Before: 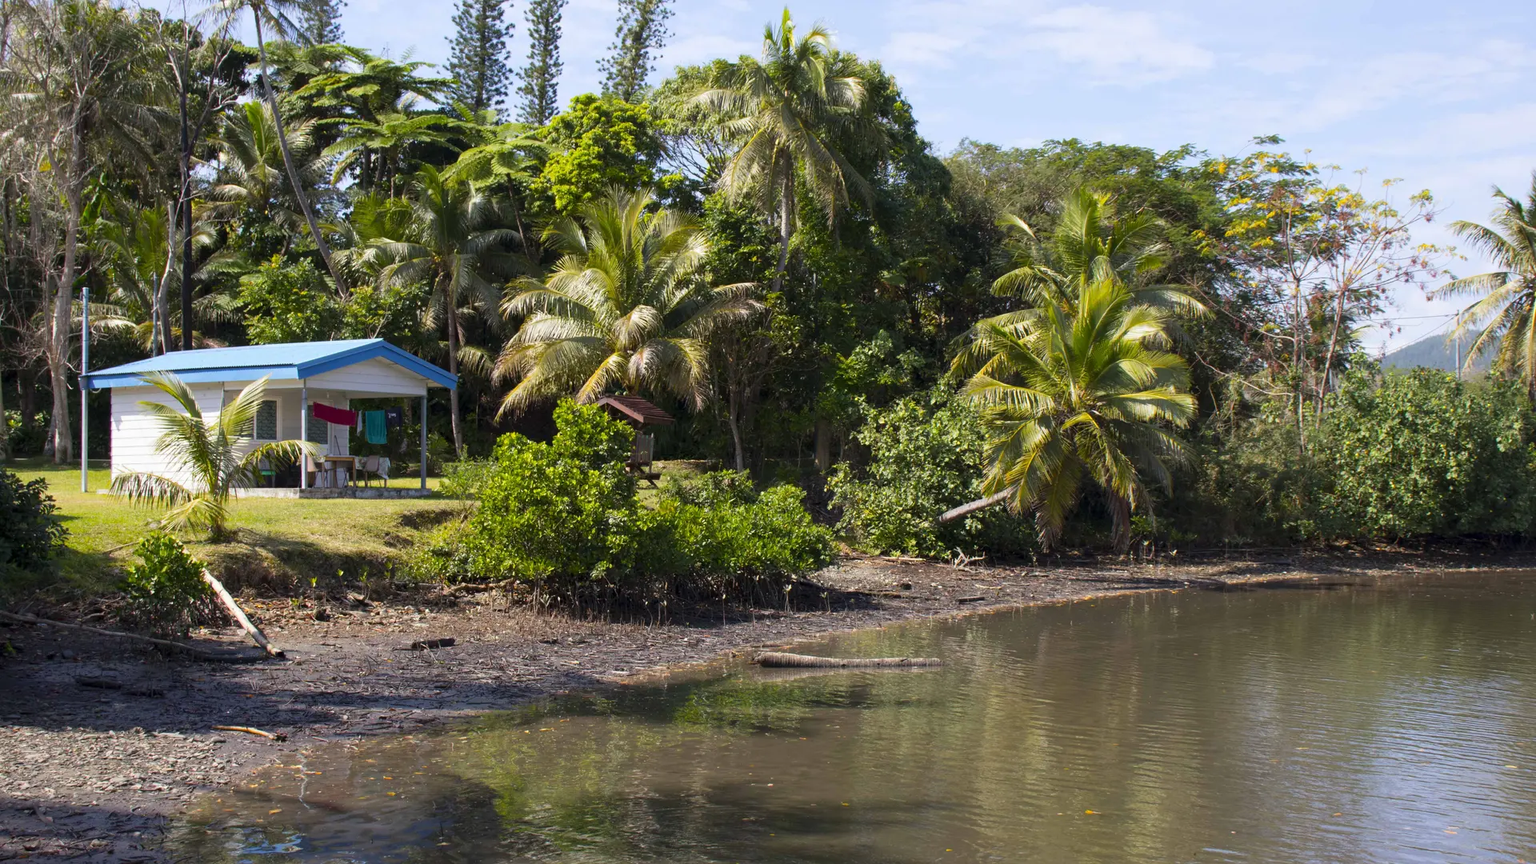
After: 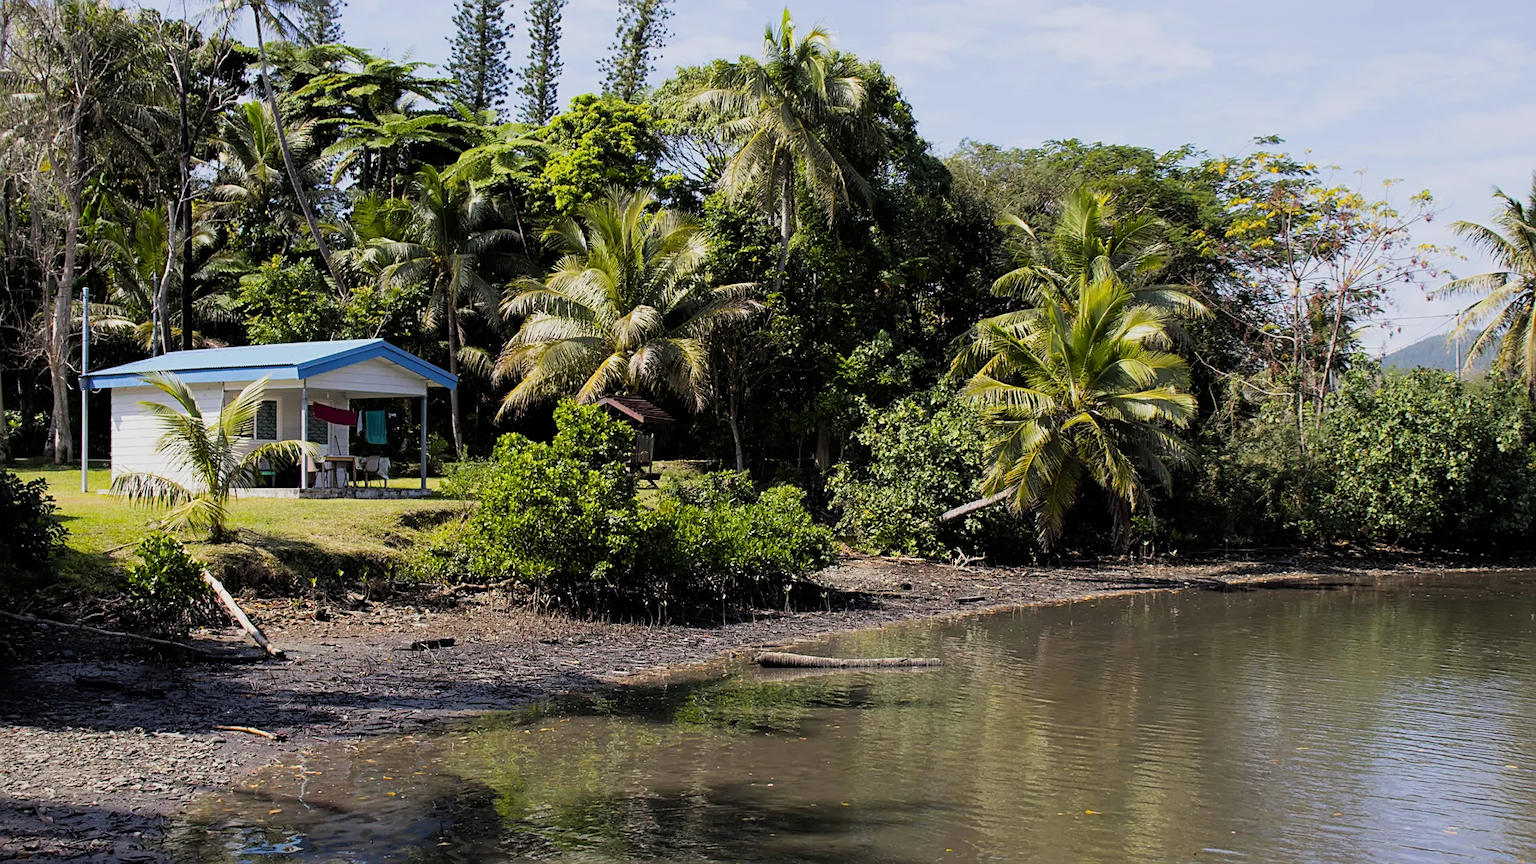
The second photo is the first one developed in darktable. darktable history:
filmic rgb: black relative exposure -7.73 EV, white relative exposure 4.35 EV, hardness 3.75, latitude 49.57%, contrast 1.101
sharpen: on, module defaults
